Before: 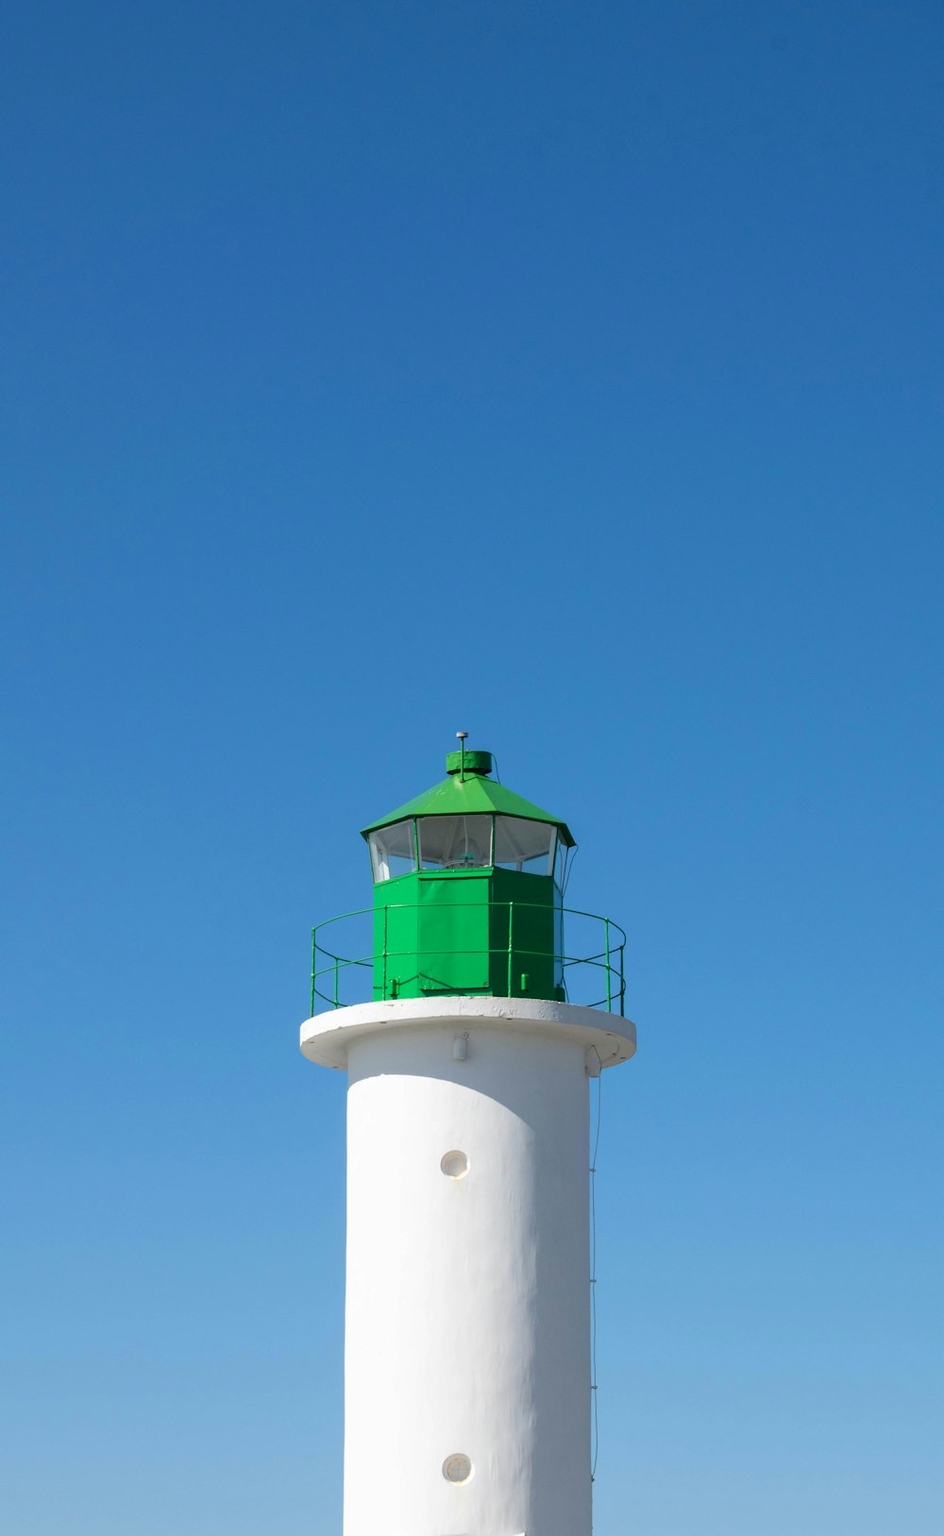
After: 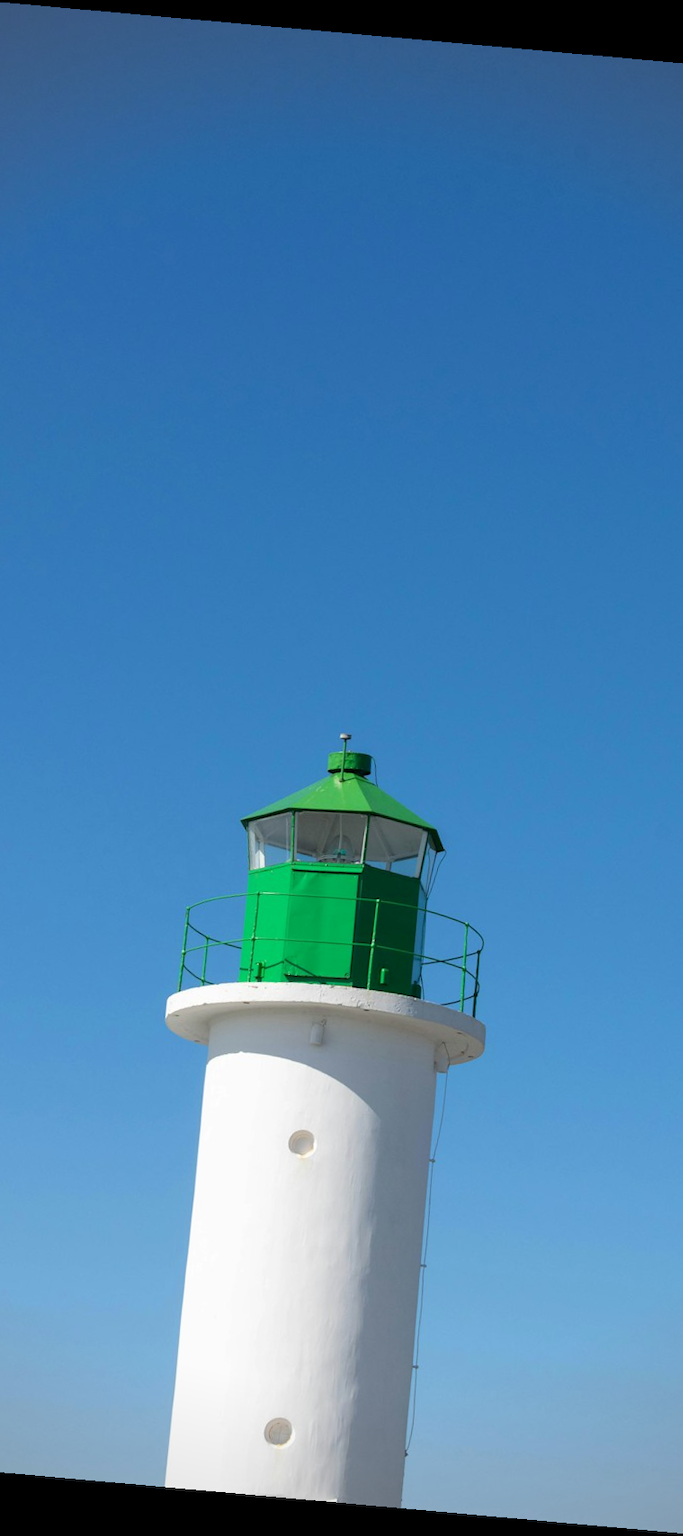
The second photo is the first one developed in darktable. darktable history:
crop and rotate: left 15.754%, right 17.579%
rotate and perspective: rotation 5.12°, automatic cropping off
vignetting: on, module defaults
